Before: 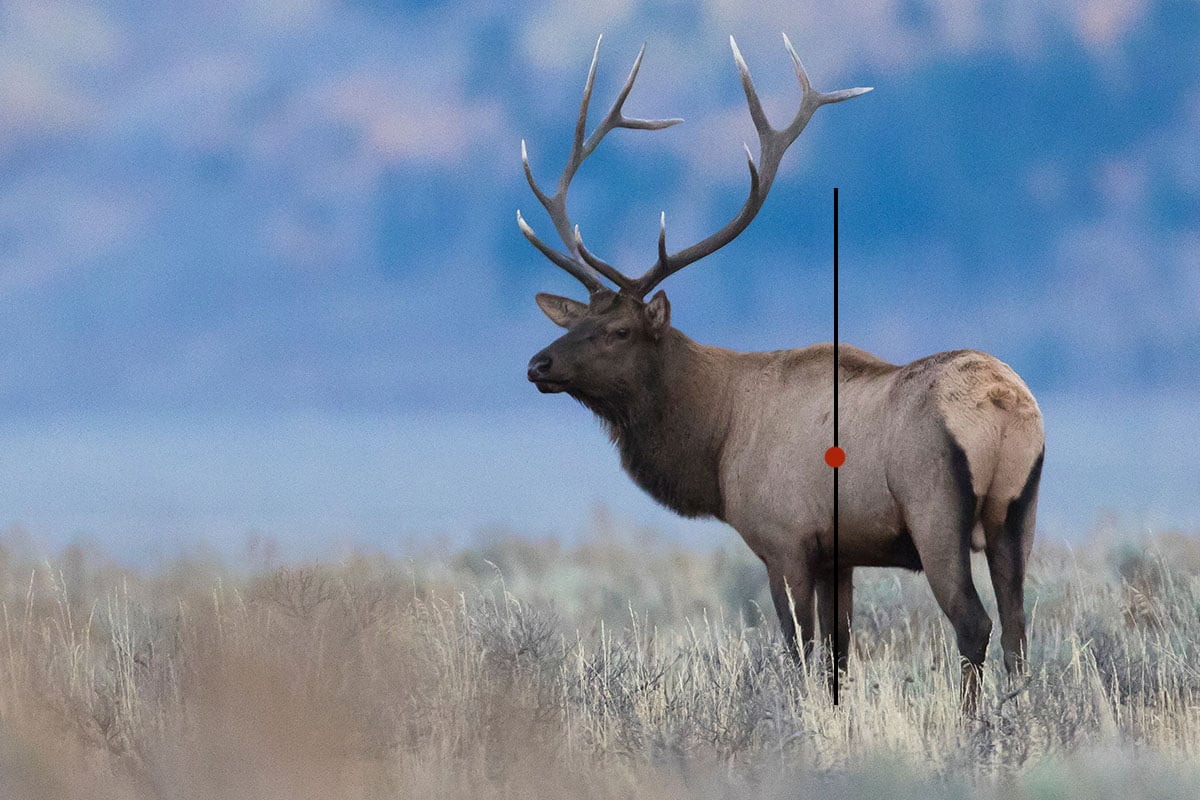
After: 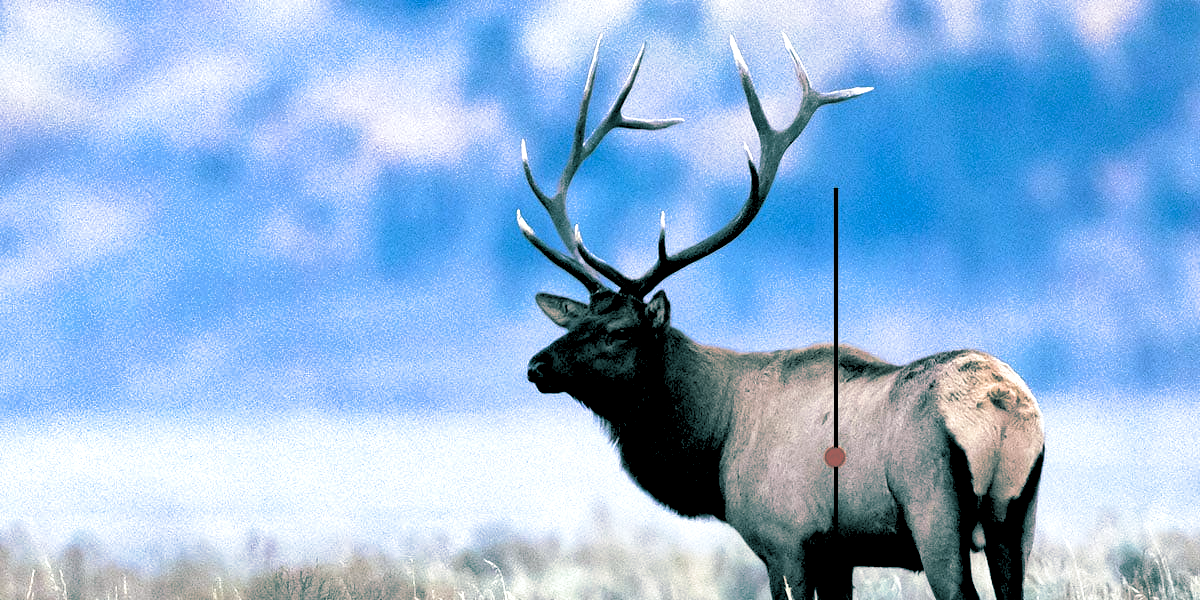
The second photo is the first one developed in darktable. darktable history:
white balance: red 0.982, blue 1.018
tone equalizer: -8 EV -0.75 EV, -7 EV -0.7 EV, -6 EV -0.6 EV, -5 EV -0.4 EV, -3 EV 0.4 EV, -2 EV 0.6 EV, -1 EV 0.7 EV, +0 EV 0.75 EV, edges refinement/feathering 500, mask exposure compensation -1.57 EV, preserve details no
crop: bottom 24.988%
exposure: black level correction 0.001, exposure 0.191 EV, compensate highlight preservation false
split-toning: shadows › hue 186.43°, highlights › hue 49.29°, compress 30.29%
levels: levels [0.016, 0.492, 0.969]
rgb levels: levels [[0.029, 0.461, 0.922], [0, 0.5, 1], [0, 0.5, 1]]
shadows and highlights: low approximation 0.01, soften with gaussian
